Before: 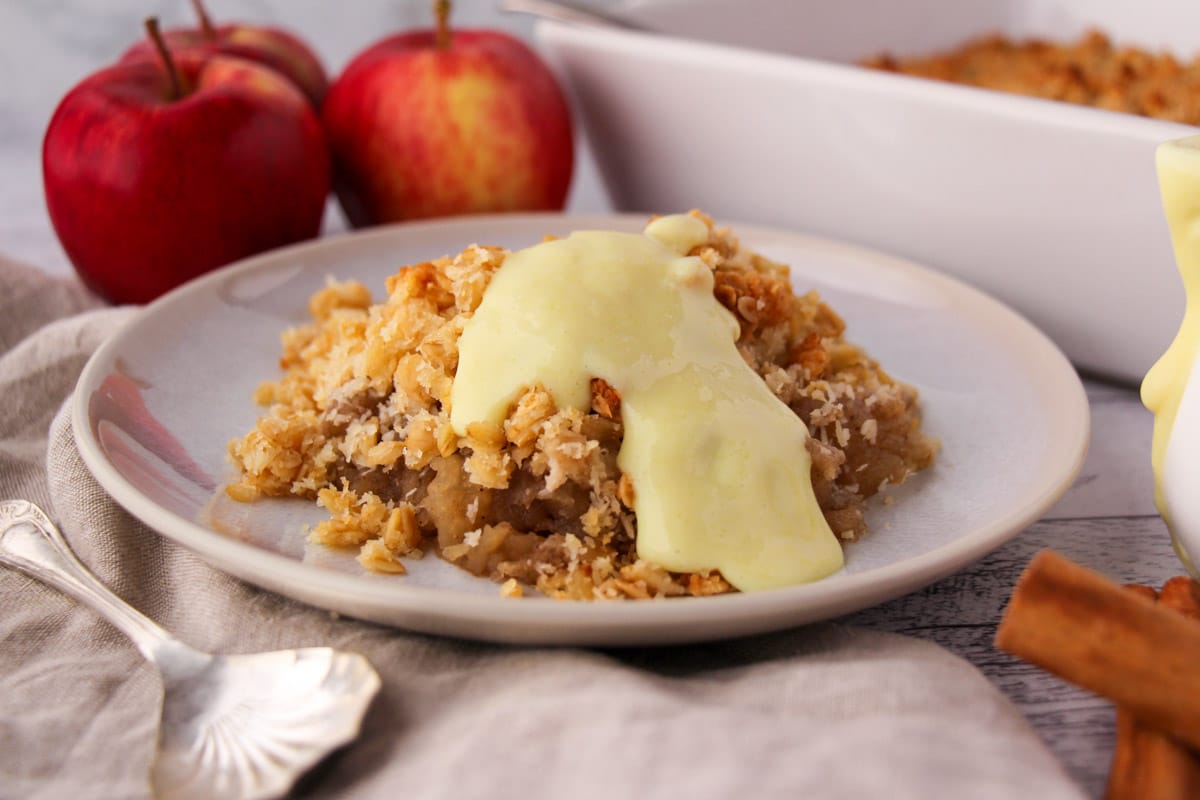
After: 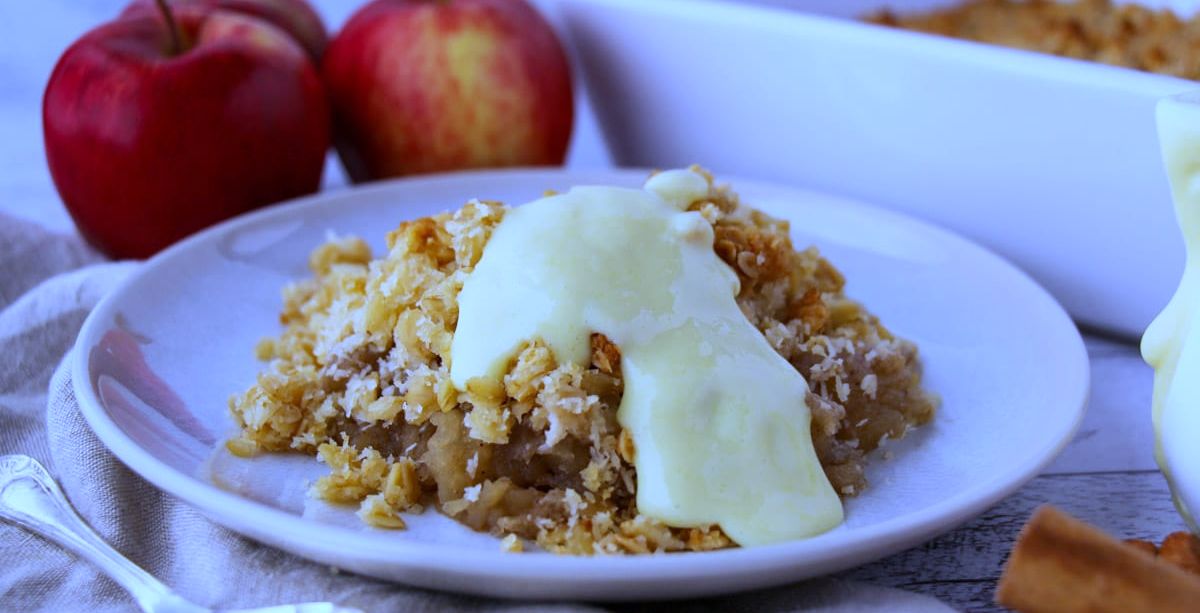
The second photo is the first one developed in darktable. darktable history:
crop: top 5.667%, bottom 17.637%
white balance: red 0.766, blue 1.537
